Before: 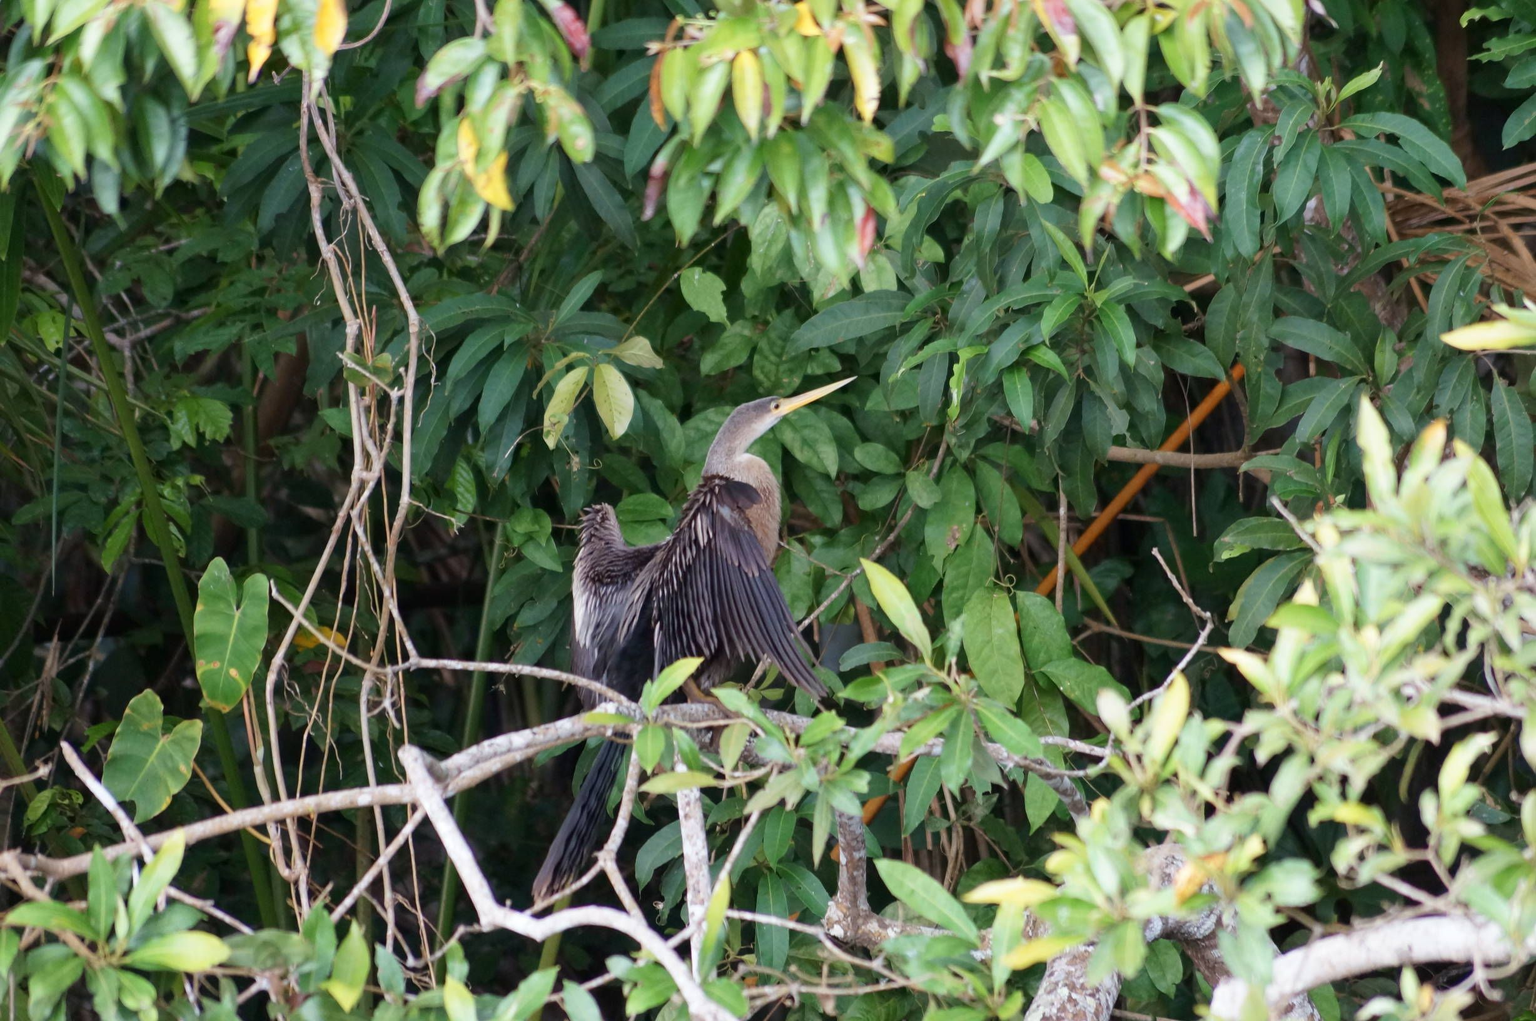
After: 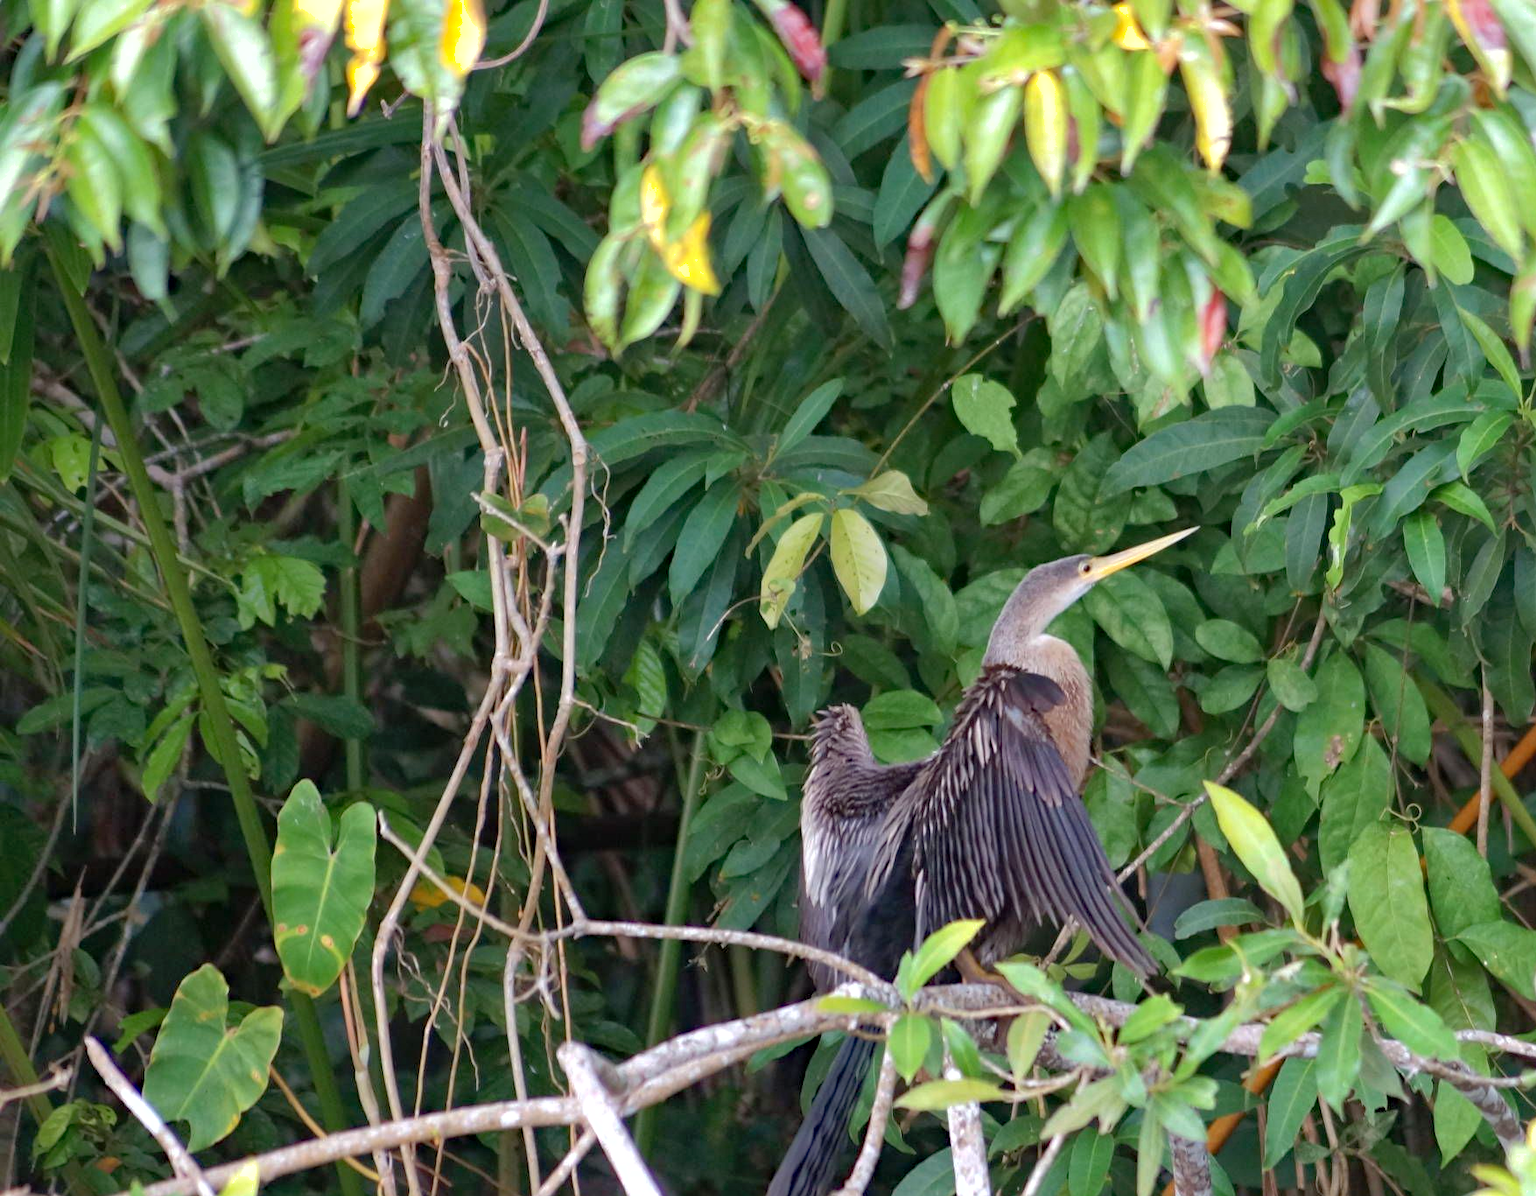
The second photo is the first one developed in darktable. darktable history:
haze removal: compatibility mode true, adaptive false
crop: right 28.536%, bottom 16.227%
exposure: exposure 0.298 EV, compensate highlight preservation false
shadows and highlights: highlights color adjustment 39.53%
